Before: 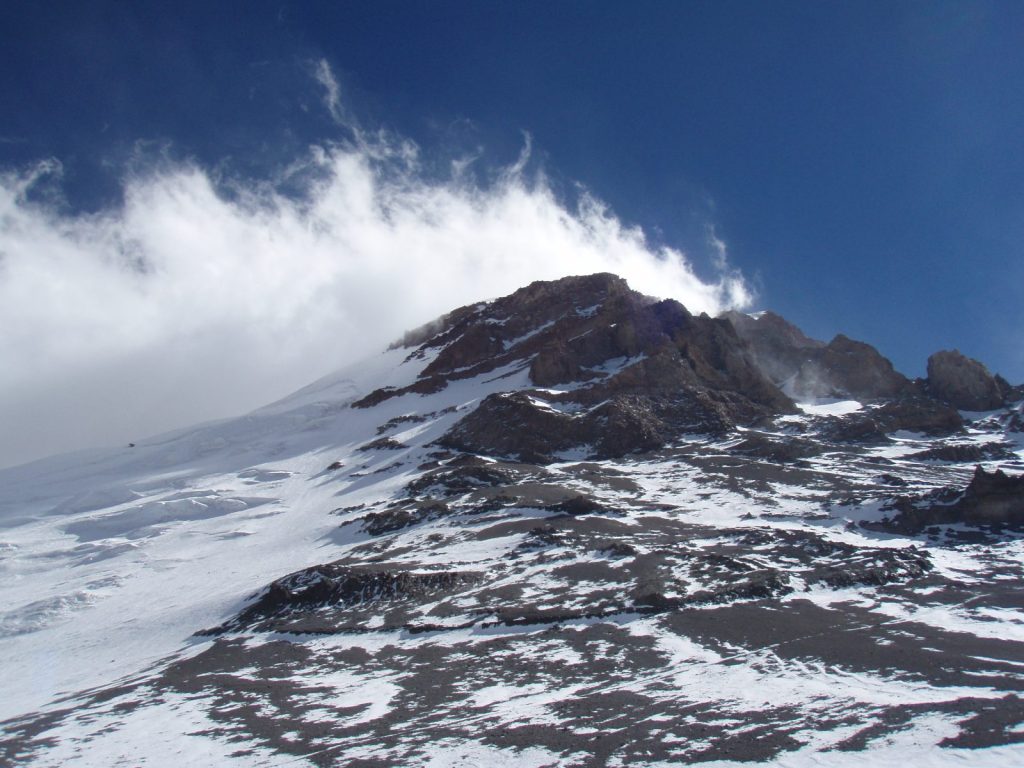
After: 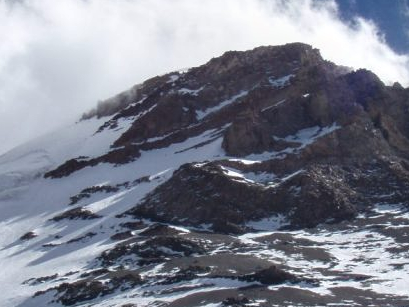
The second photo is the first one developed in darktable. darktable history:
local contrast: detail 130%
crop: left 30%, top 30%, right 30%, bottom 30%
